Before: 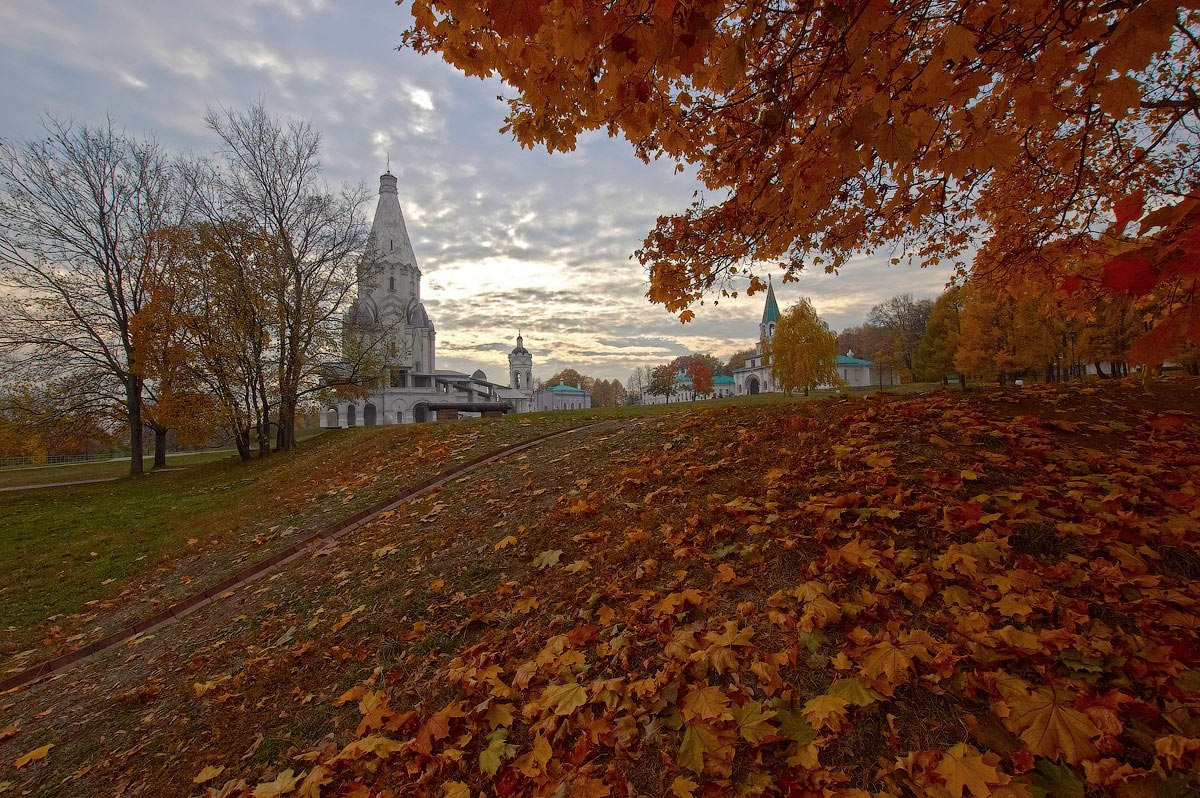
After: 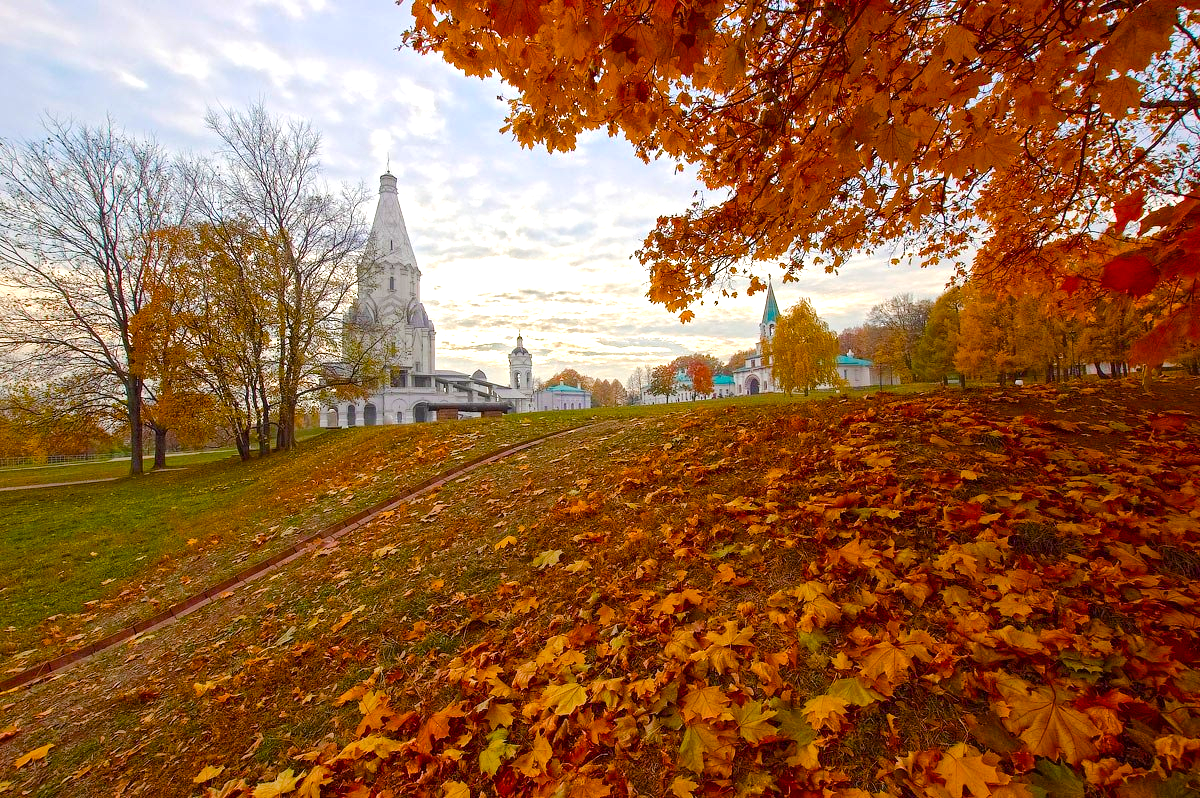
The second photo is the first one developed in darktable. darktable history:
exposure: black level correction 0, exposure 1.001 EV, compensate highlight preservation false
color balance rgb: shadows fall-off 101.558%, perceptual saturation grading › global saturation 20%, perceptual saturation grading › highlights -25.532%, perceptual saturation grading › shadows 49.247%, perceptual brilliance grading › mid-tones 9.892%, perceptual brilliance grading › shadows 15.434%, mask middle-gray fulcrum 22.301%, global vibrance 20%
